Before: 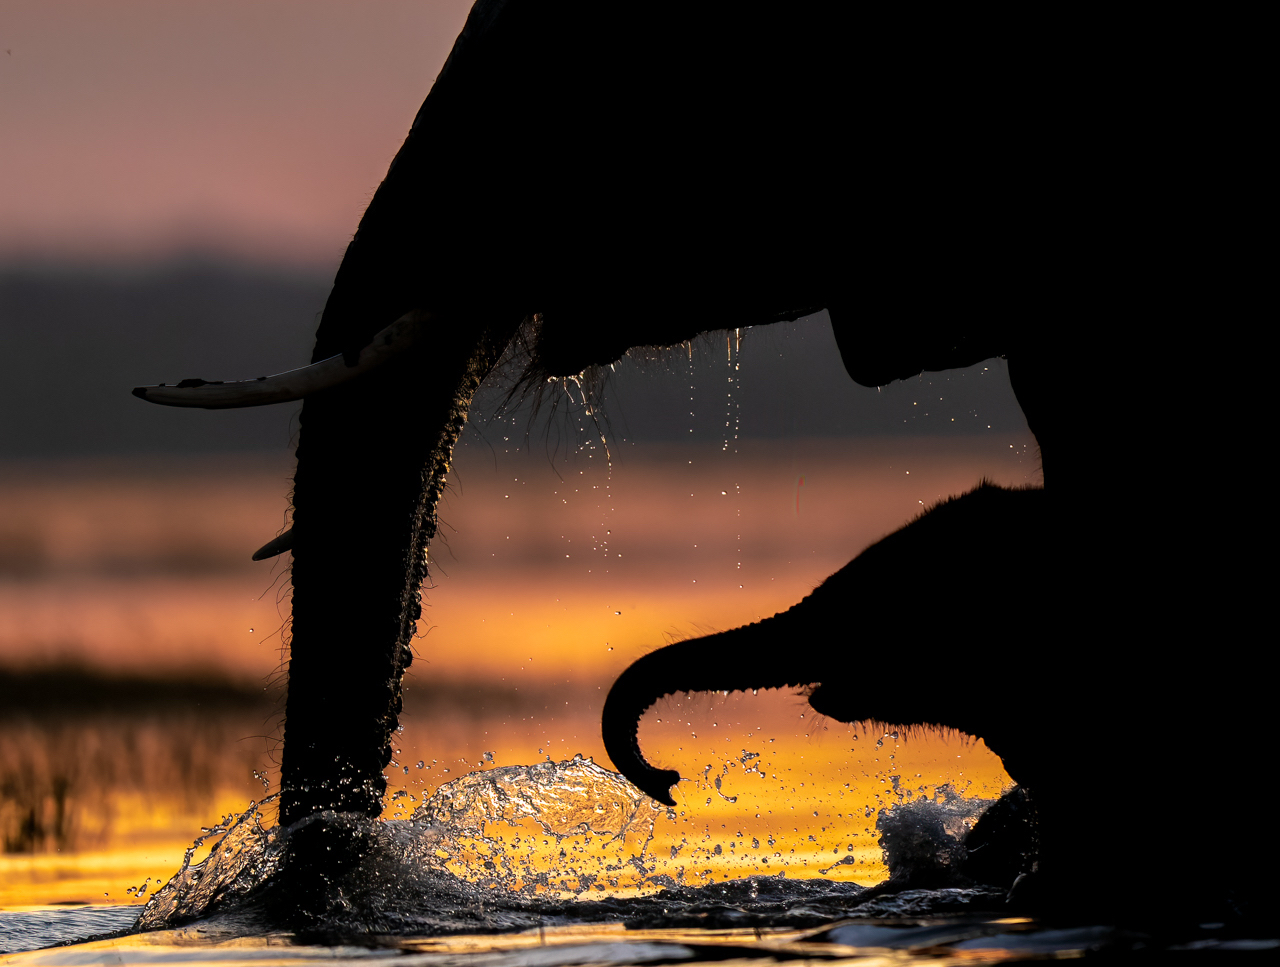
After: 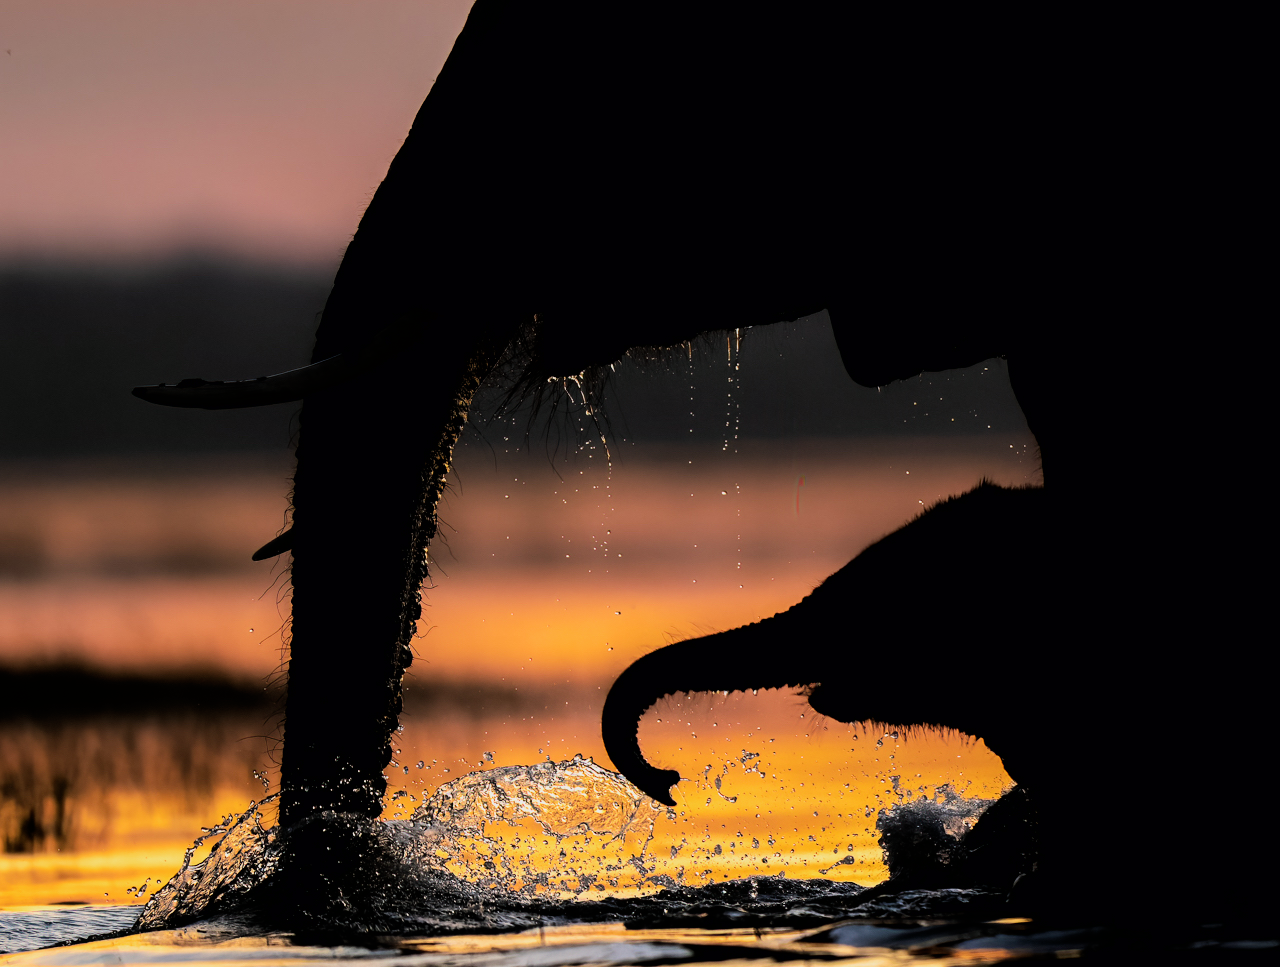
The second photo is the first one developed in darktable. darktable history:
tone equalizer: -8 EV -0.74 EV, -7 EV -0.665 EV, -6 EV -0.57 EV, -5 EV -0.417 EV, -3 EV 0.374 EV, -2 EV 0.6 EV, -1 EV 0.699 EV, +0 EV 0.744 EV, edges refinement/feathering 500, mask exposure compensation -1.57 EV, preserve details guided filter
filmic rgb: black relative exposure -7.65 EV, white relative exposure 4.56 EV, hardness 3.61, color science v6 (2022)
color balance rgb: shadows lift › chroma 0.954%, shadows lift › hue 115.89°, perceptual saturation grading › global saturation 0.019%, perceptual saturation grading › mid-tones 11.064%
